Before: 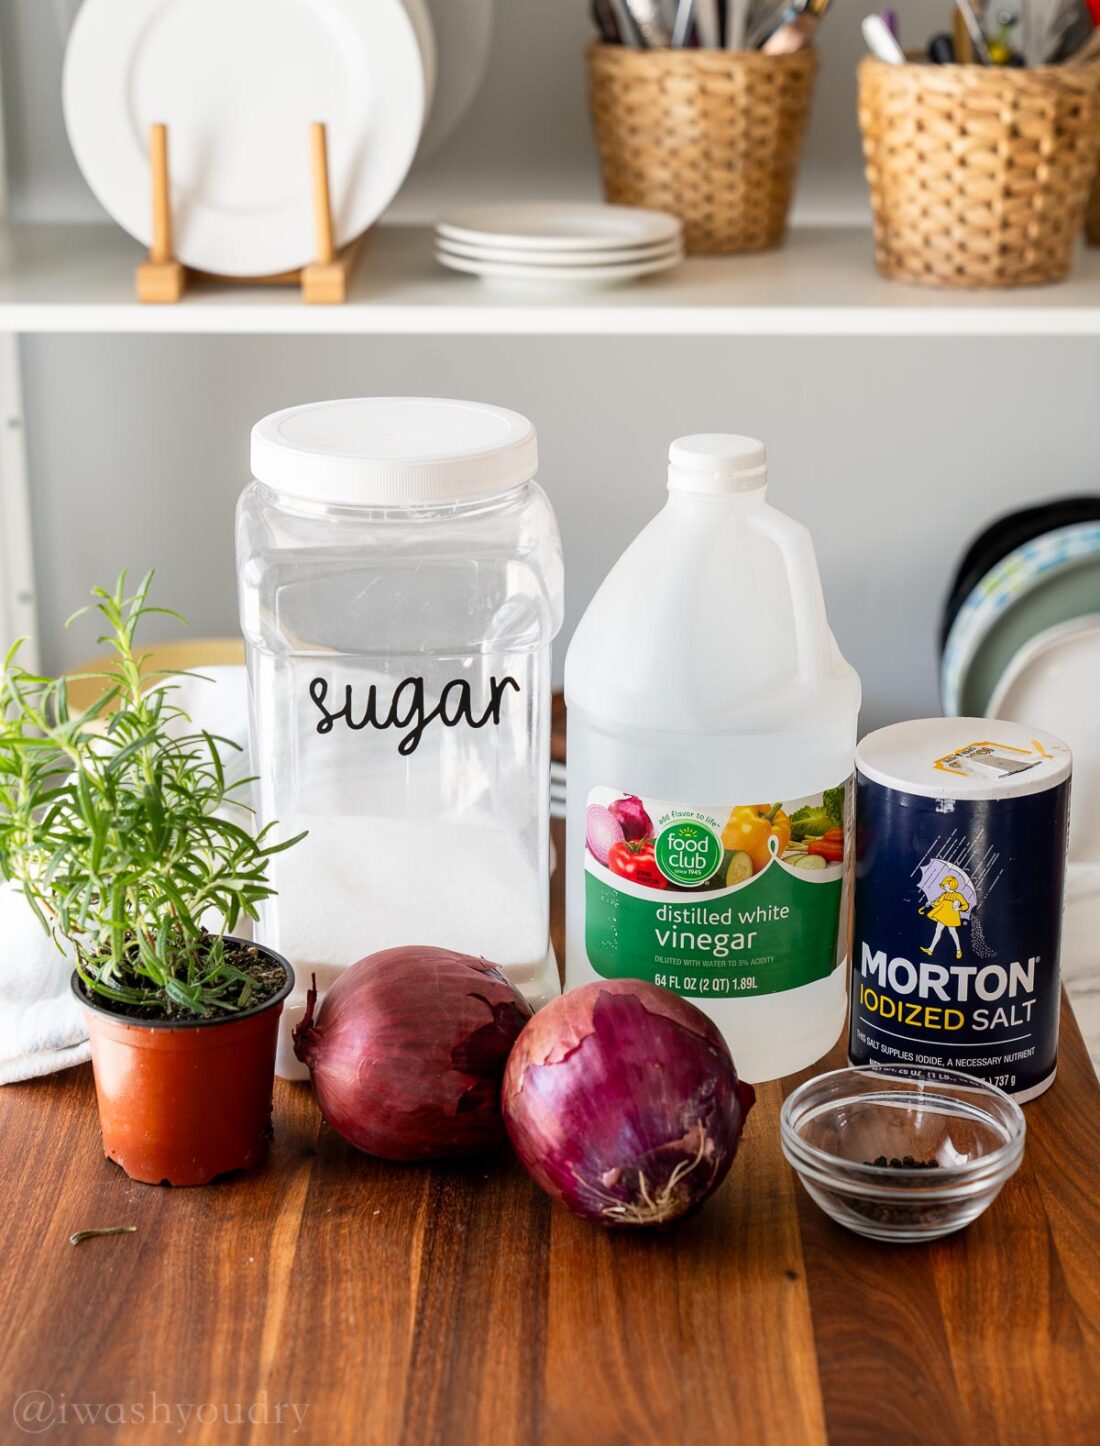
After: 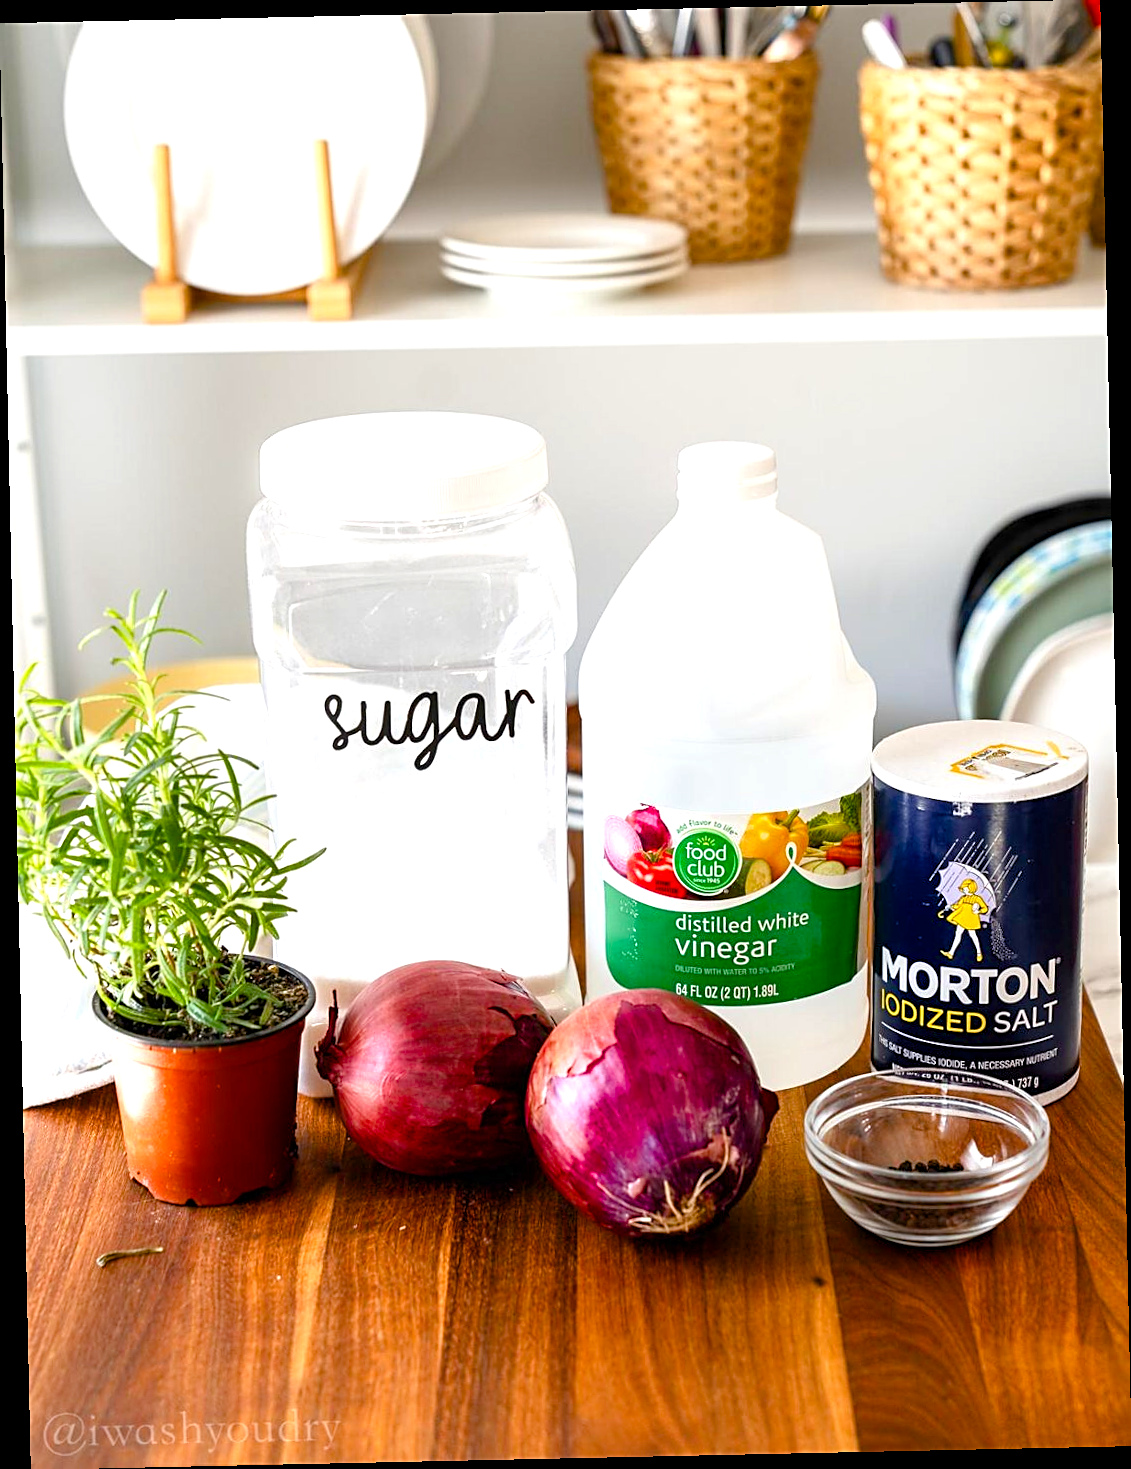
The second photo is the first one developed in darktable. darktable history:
rotate and perspective: rotation -1.24°, automatic cropping off
exposure: exposure 0.6 EV, compensate highlight preservation false
sharpen: on, module defaults
color balance rgb: perceptual saturation grading › global saturation 35%, perceptual saturation grading › highlights -30%, perceptual saturation grading › shadows 35%, perceptual brilliance grading › global brilliance 3%, perceptual brilliance grading › highlights -3%, perceptual brilliance grading › shadows 3%
